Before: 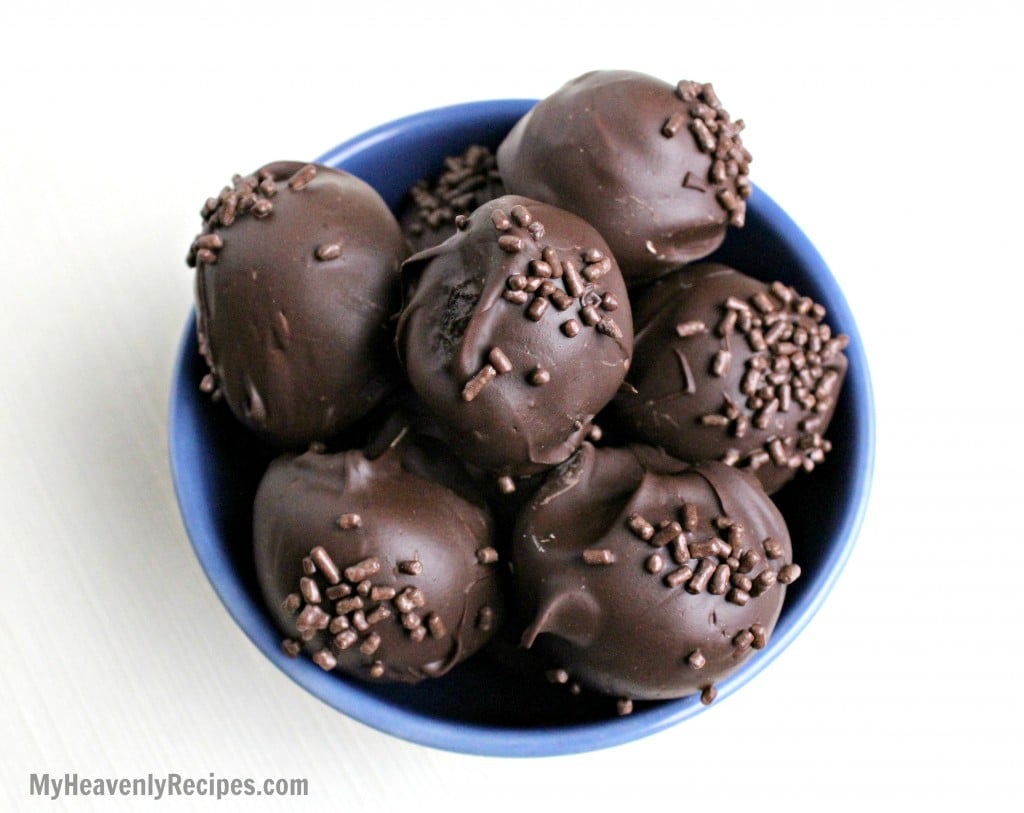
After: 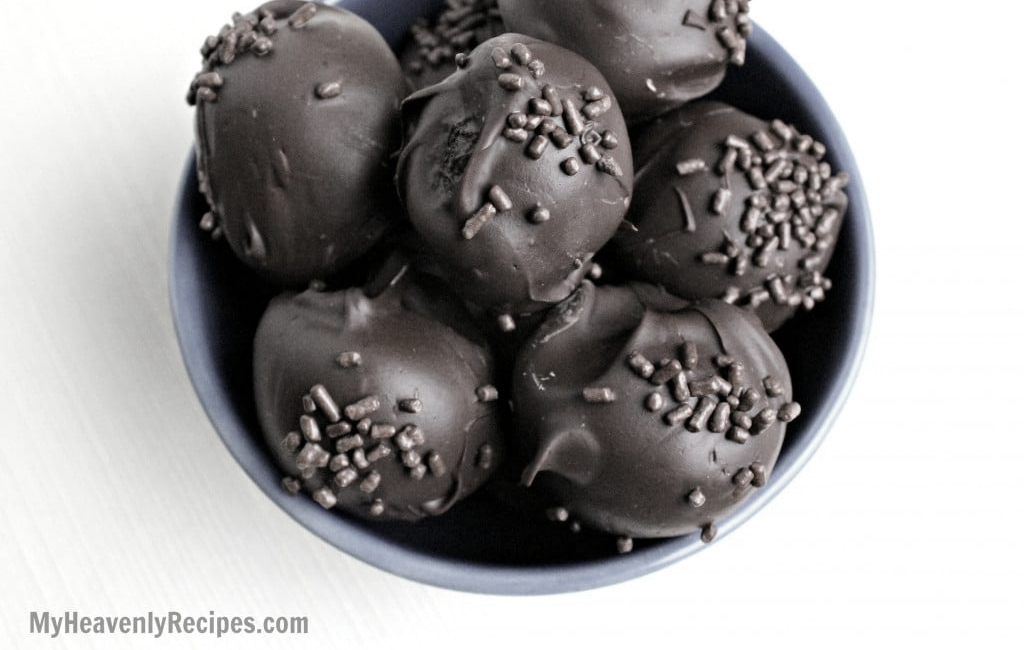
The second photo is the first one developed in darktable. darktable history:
crop and rotate: top 19.998%
color balance: mode lift, gamma, gain (sRGB)
color correction: saturation 0.3
